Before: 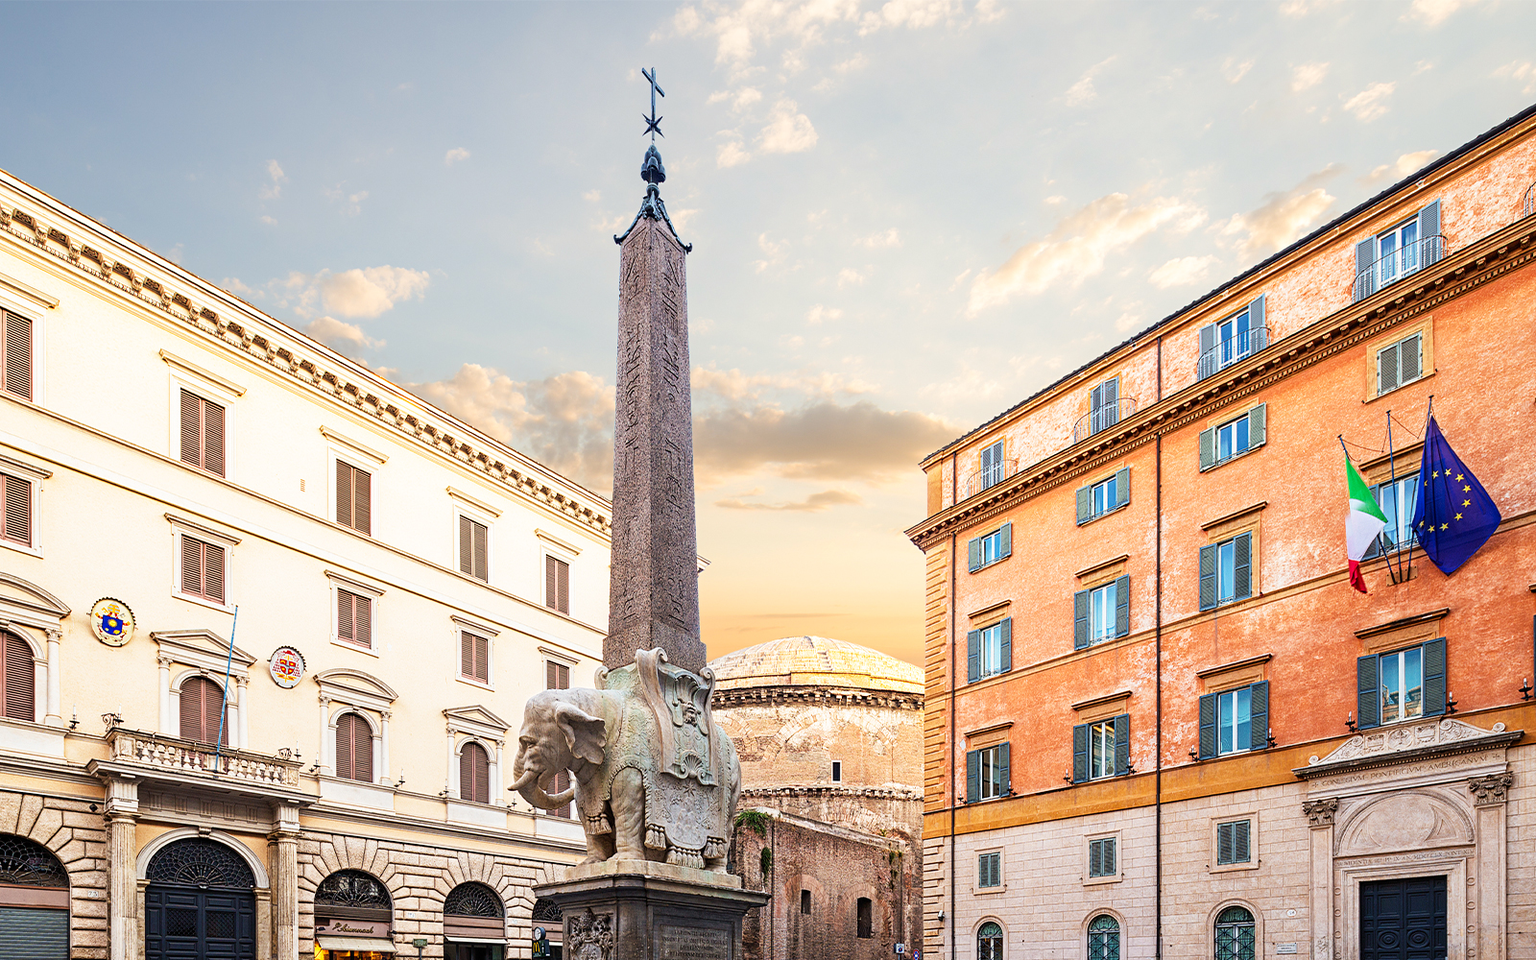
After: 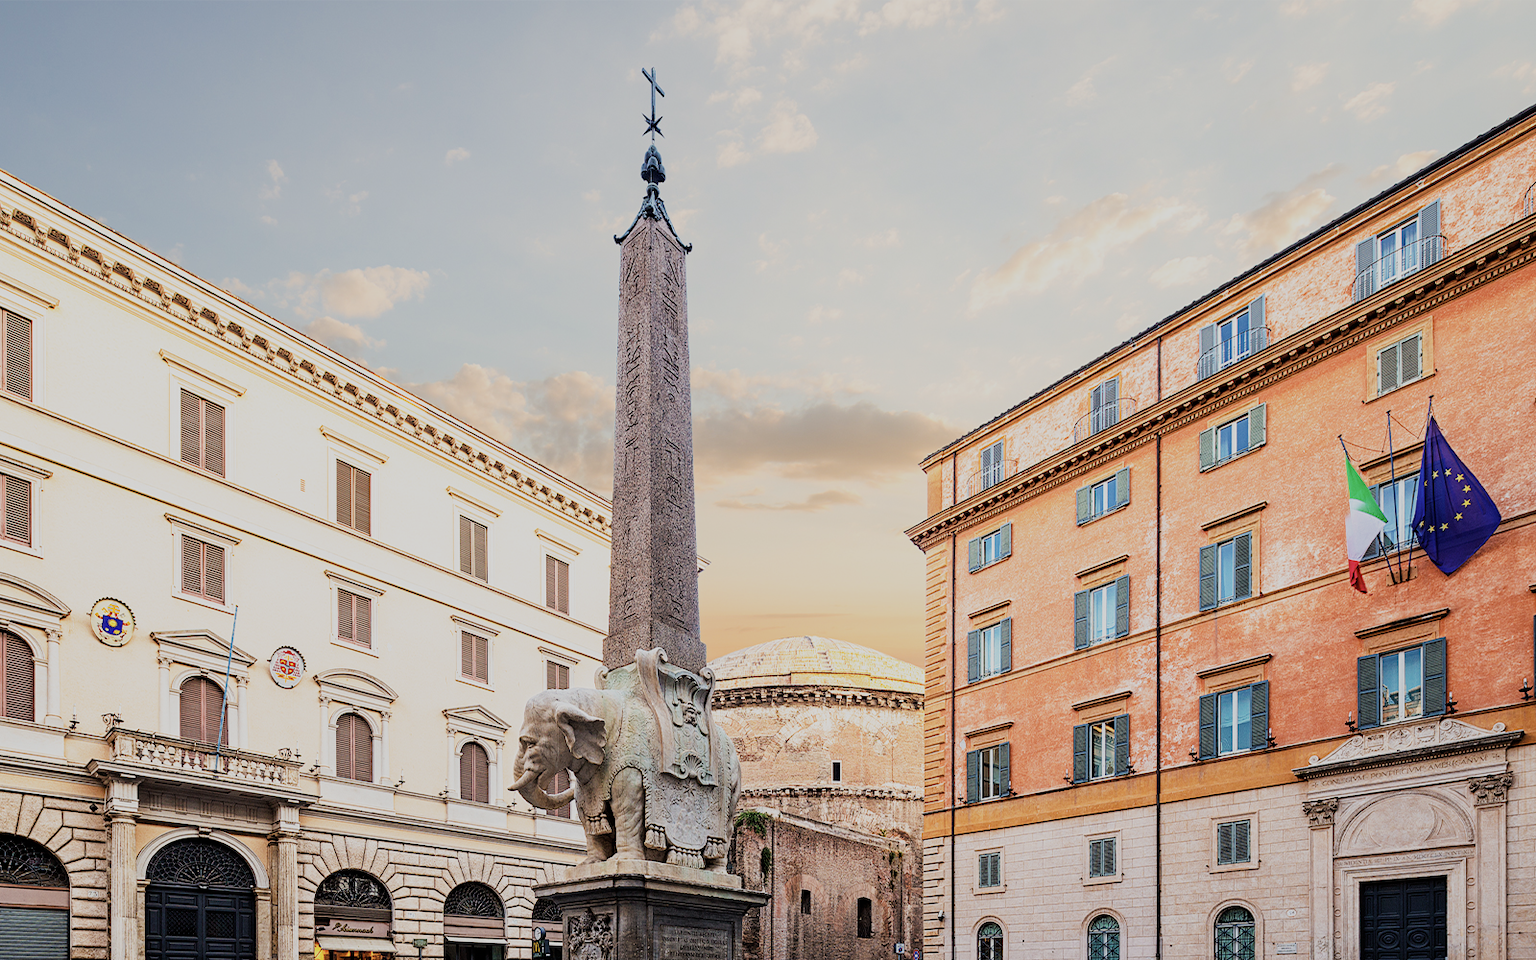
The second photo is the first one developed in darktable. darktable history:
contrast brightness saturation: saturation -0.158
filmic rgb: black relative exposure -7.65 EV, white relative exposure 4.56 EV, hardness 3.61
